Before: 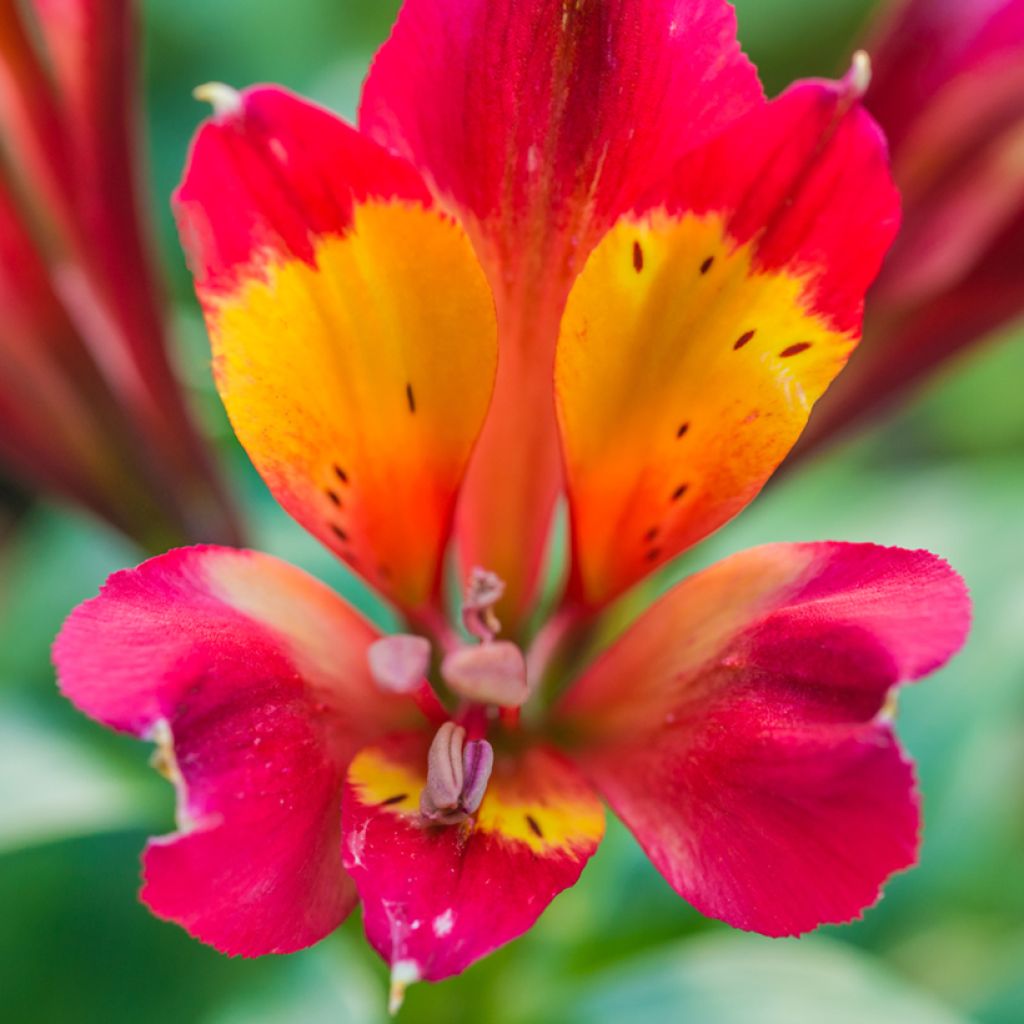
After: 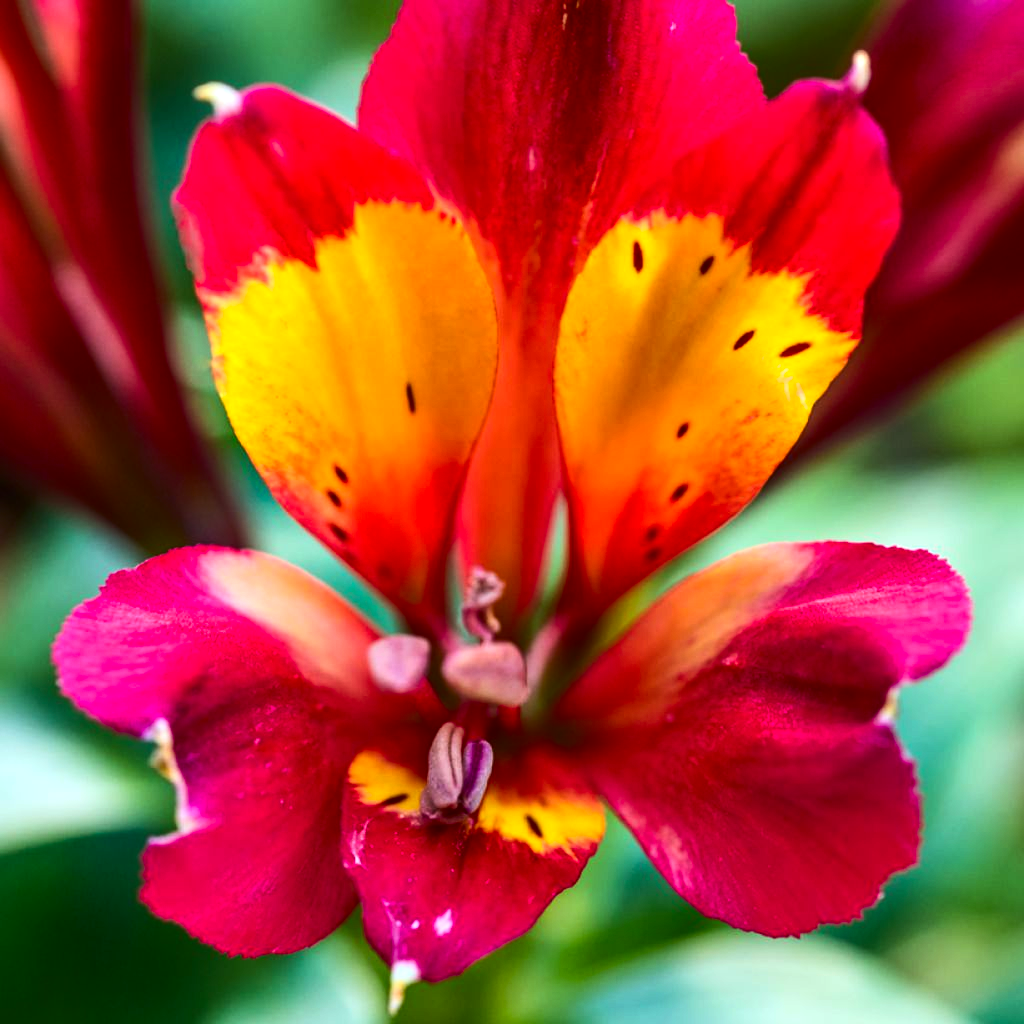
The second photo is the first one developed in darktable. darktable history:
contrast brightness saturation: contrast 0.197, brightness -0.108, saturation 0.101
color calibration: illuminant as shot in camera, x 0.37, y 0.382, temperature 4317.55 K
color balance rgb: power › chroma 1.532%, power › hue 28.51°, highlights gain › luminance 7.632%, highlights gain › chroma 1.918%, highlights gain › hue 90.54°, perceptual saturation grading › global saturation 0.082%, perceptual brilliance grading › highlights 13.927%, perceptual brilliance grading › shadows -19.234%, global vibrance 20%
